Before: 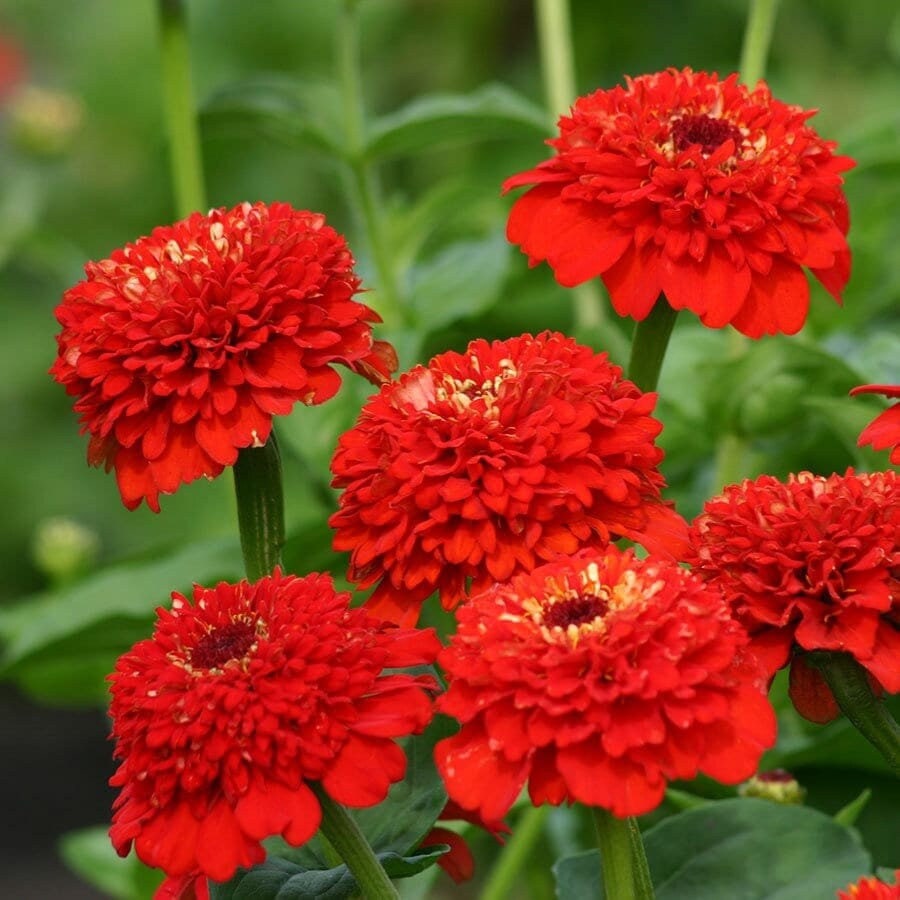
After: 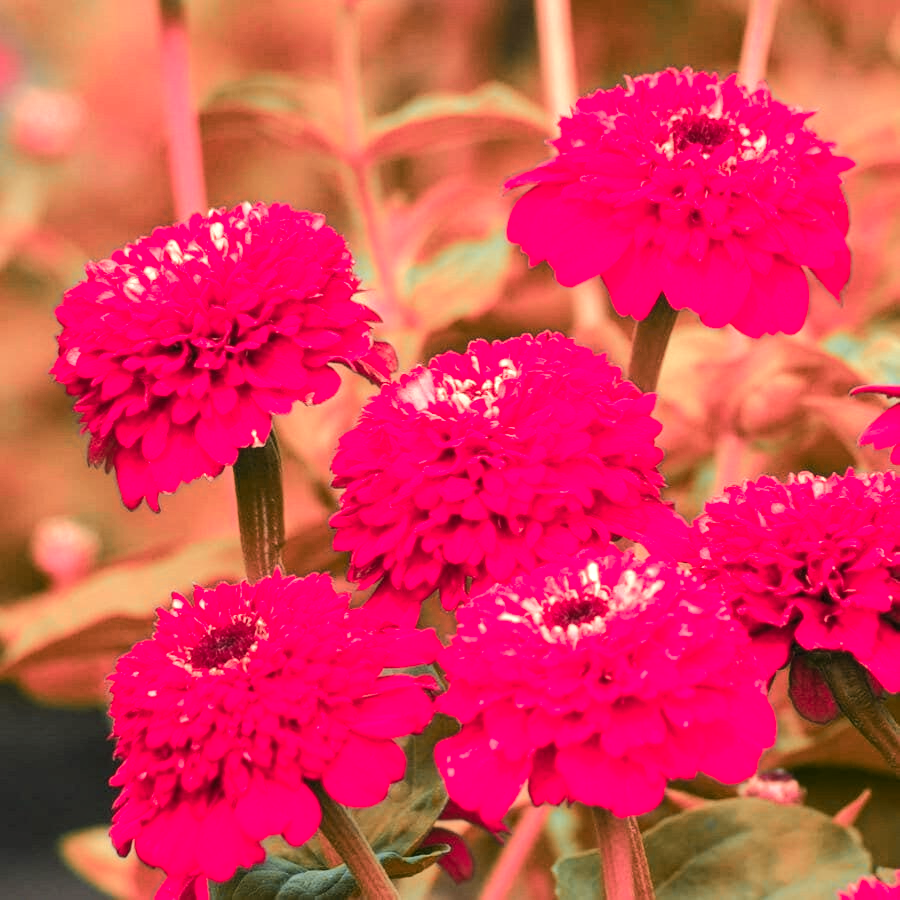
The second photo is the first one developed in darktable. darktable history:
tone curve: curves: ch0 [(0, 0) (0.052, 0.018) (0.236, 0.207) (0.41, 0.417) (0.485, 0.518) (0.54, 0.584) (0.625, 0.666) (0.845, 0.828) (0.994, 0.964)]; ch1 [(0, 0.055) (0.15, 0.117) (0.317, 0.34) (0.382, 0.408) (0.434, 0.441) (0.472, 0.479) (0.498, 0.501) (0.557, 0.558) (0.616, 0.59) (0.739, 0.7) (0.873, 0.857) (1, 0.928)]; ch2 [(0, 0) (0.352, 0.403) (0.447, 0.466) (0.482, 0.482) (0.528, 0.526) (0.586, 0.577) (0.618, 0.621) (0.785, 0.747) (1, 1)], color space Lab, linked channels, preserve colors none
exposure: black level correction 0, exposure 1 EV, compensate highlight preservation false
local contrast: detail 109%
color zones: curves: ch2 [(0, 0.488) (0.143, 0.417) (0.286, 0.212) (0.429, 0.179) (0.571, 0.154) (0.714, 0.415) (0.857, 0.495) (1, 0.488)]
